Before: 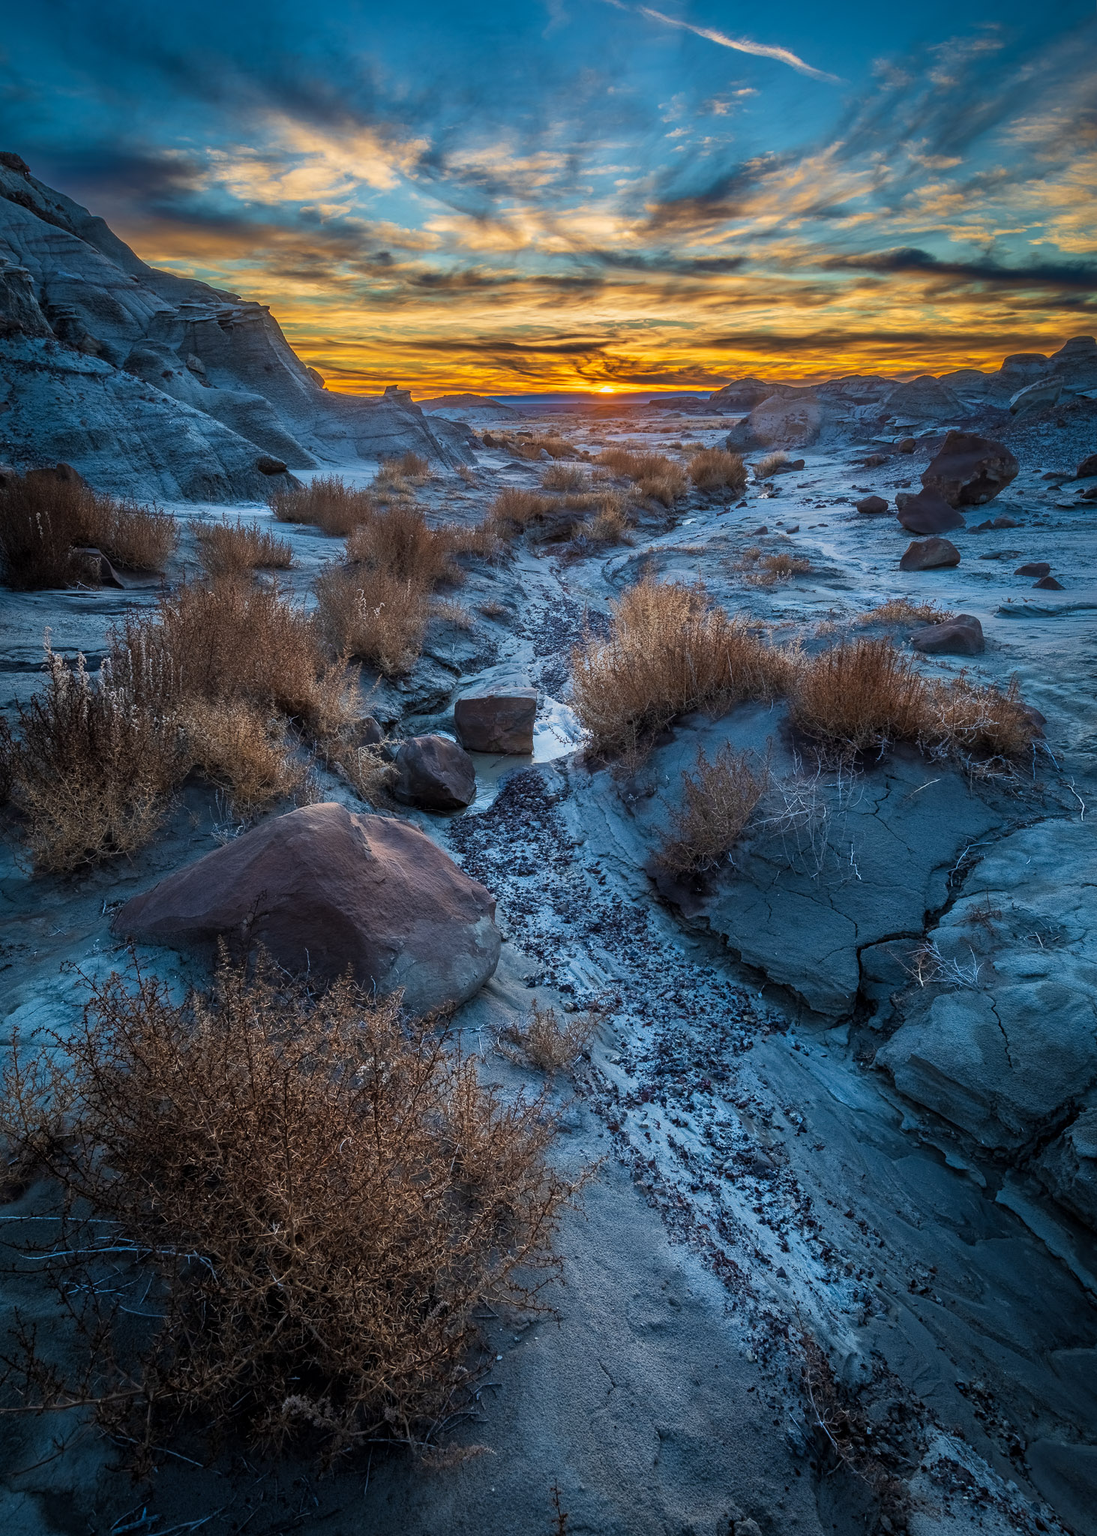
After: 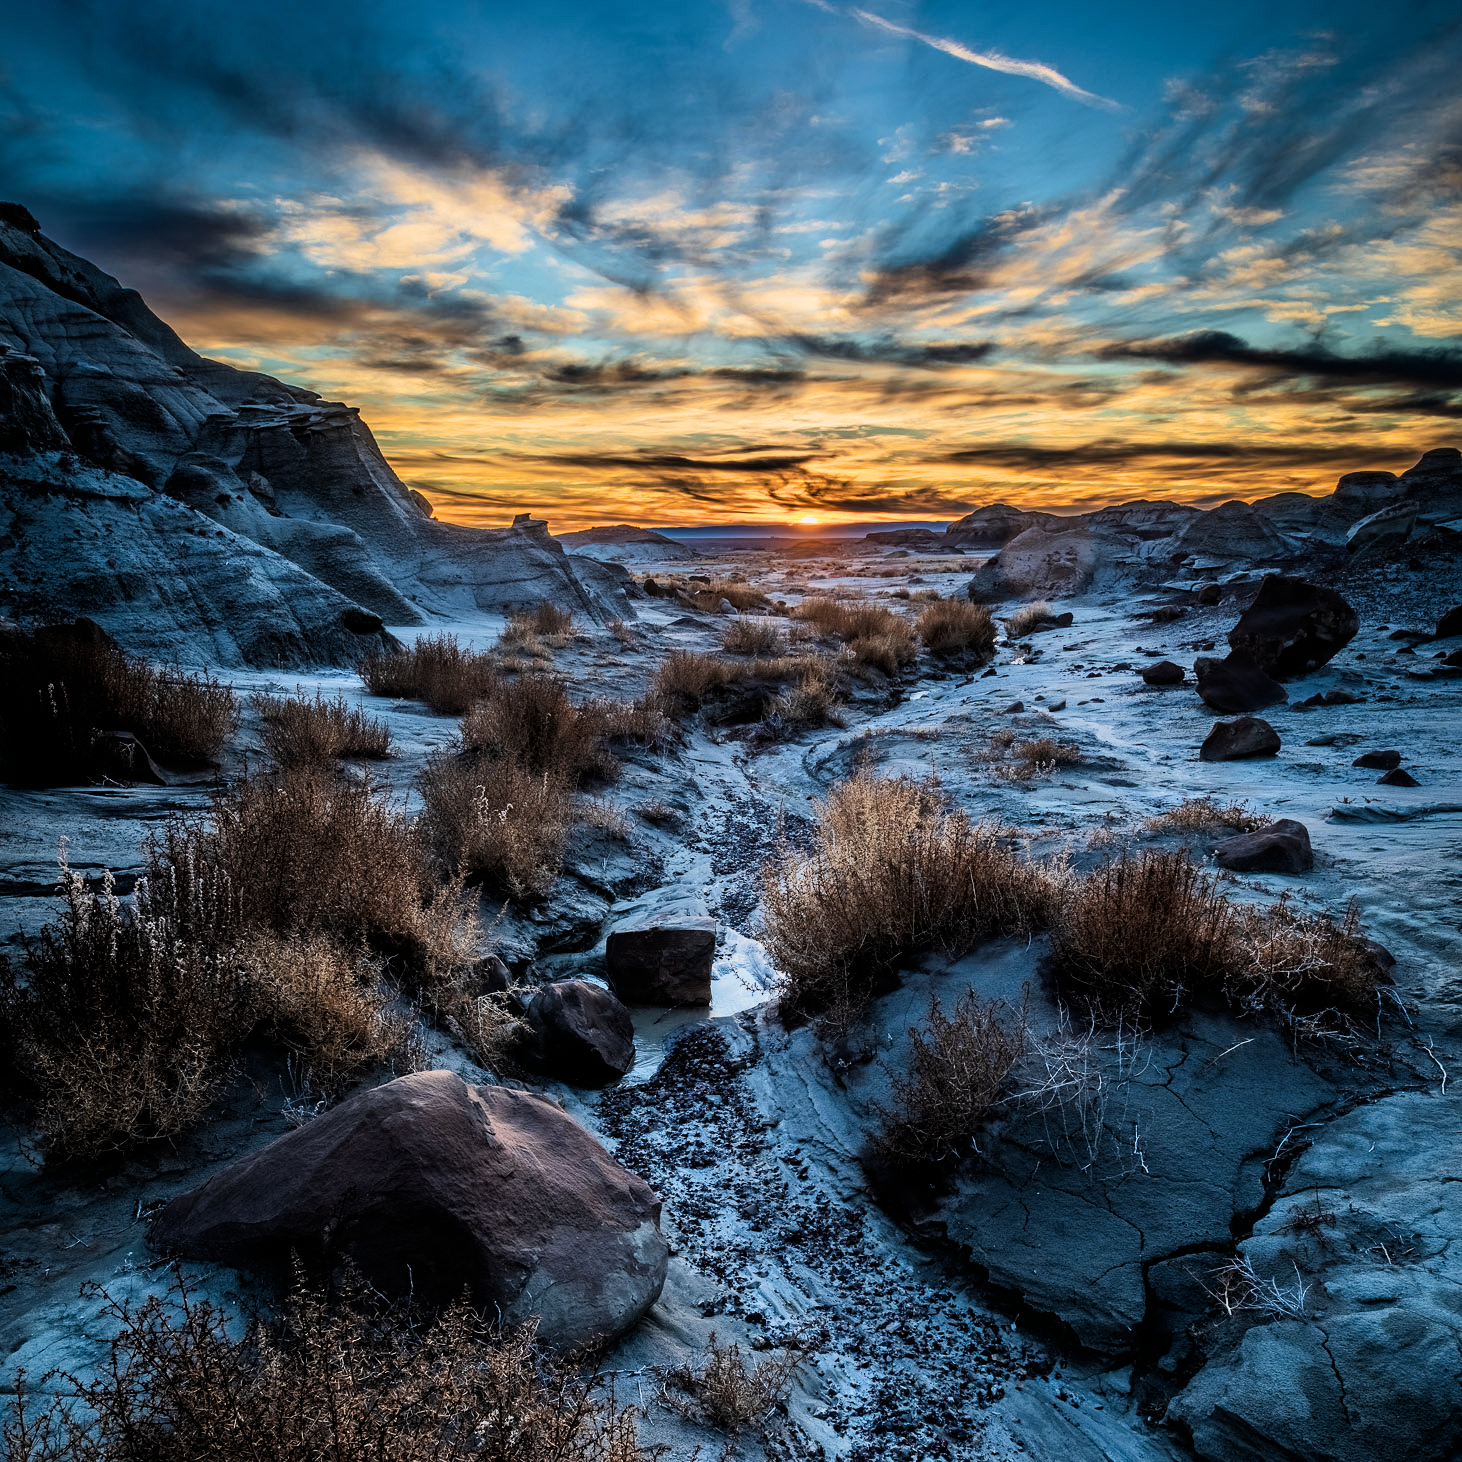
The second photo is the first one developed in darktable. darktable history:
crop: right 0.001%, bottom 28.59%
filmic rgb: black relative exposure -5.39 EV, white relative exposure 2.88 EV, dynamic range scaling -37.34%, hardness 3.98, contrast 1.617, highlights saturation mix -1.35%, iterations of high-quality reconstruction 0
